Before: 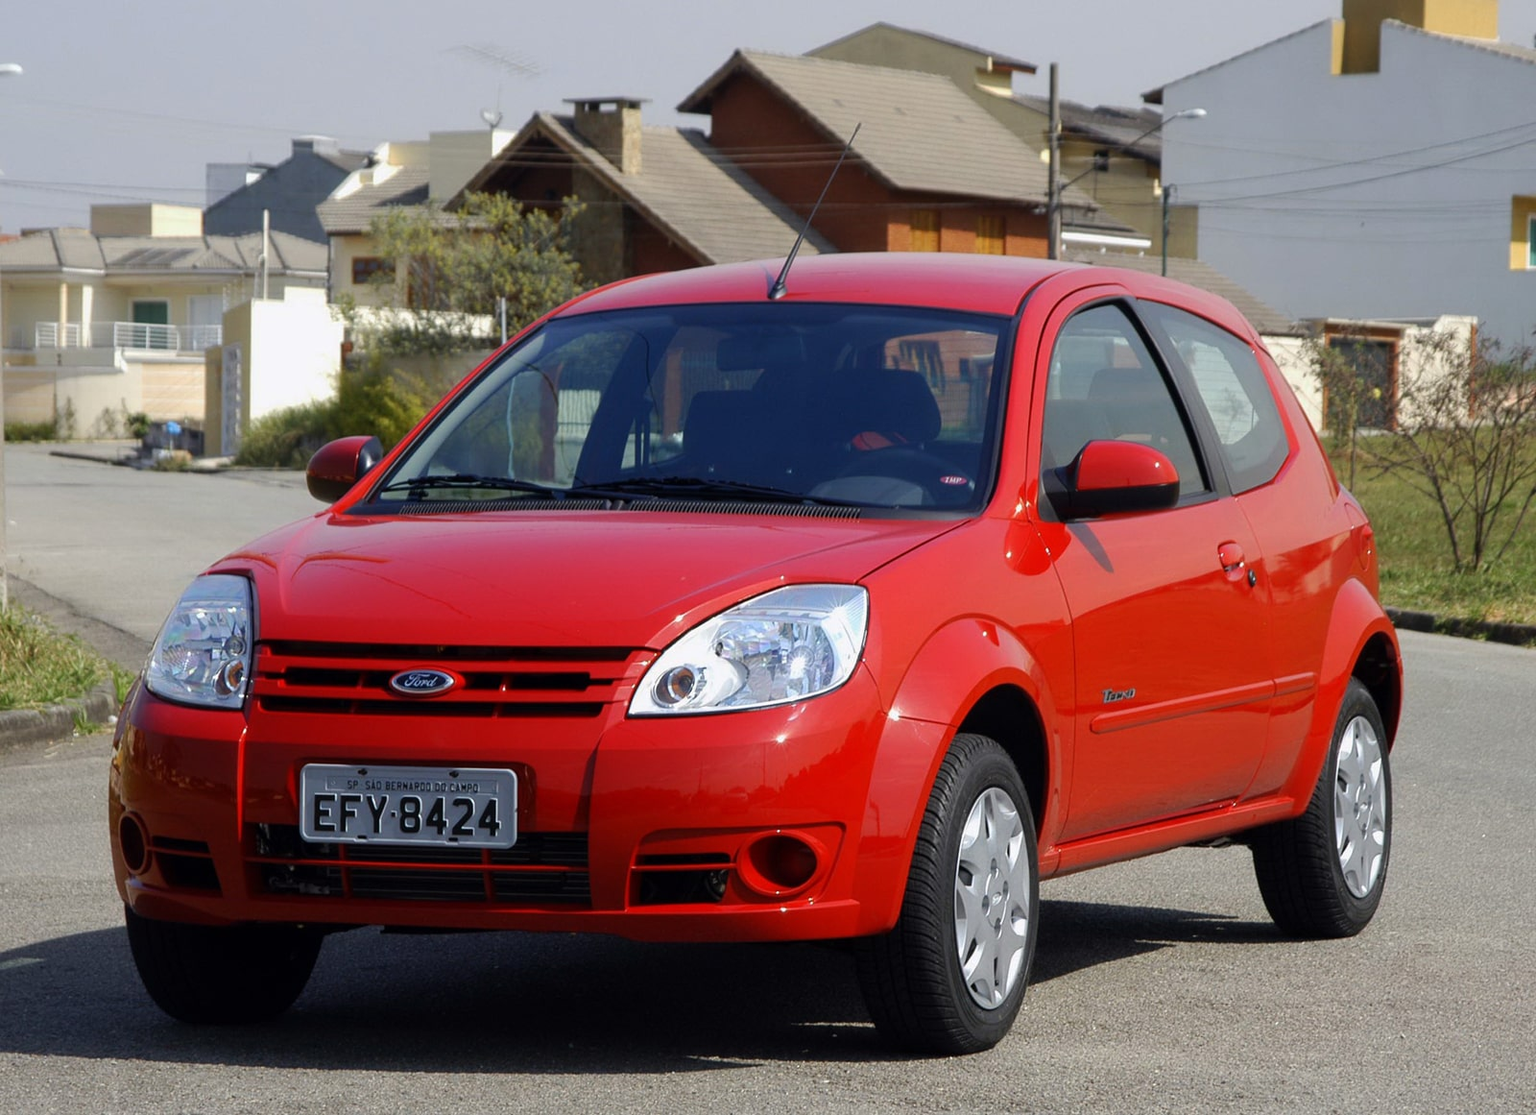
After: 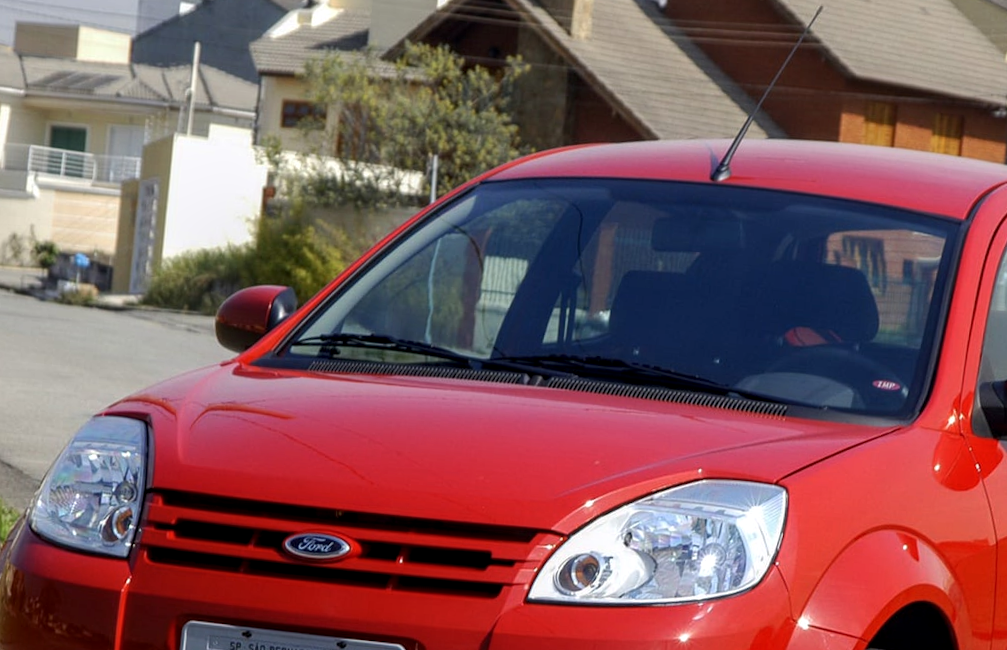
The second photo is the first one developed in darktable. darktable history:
crop and rotate: angle -4.99°, left 2.122%, top 6.945%, right 27.566%, bottom 30.519%
local contrast: on, module defaults
color correction: saturation 0.99
